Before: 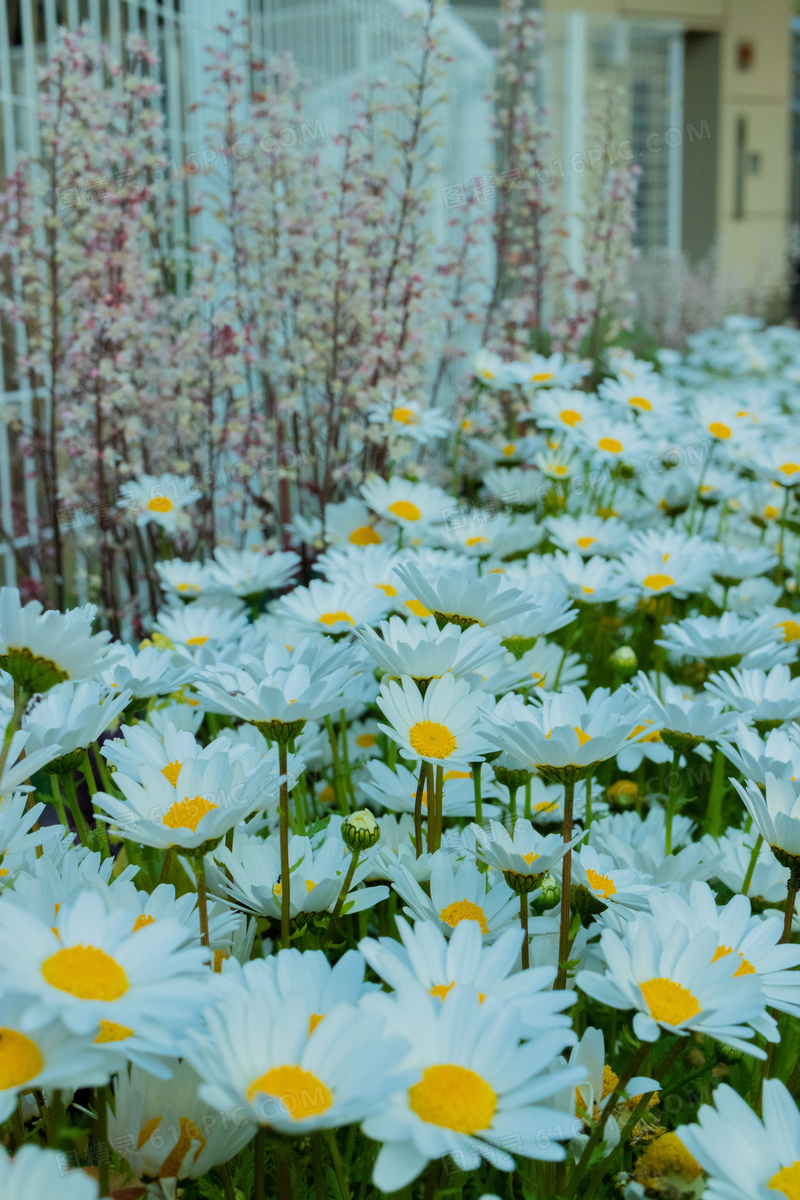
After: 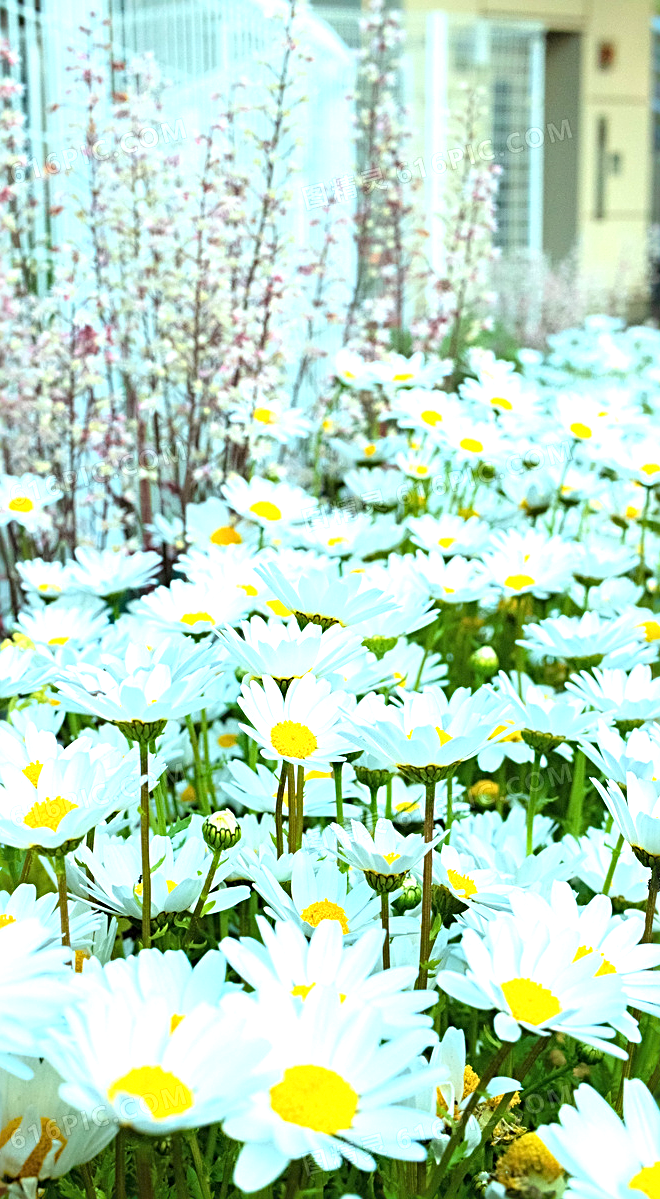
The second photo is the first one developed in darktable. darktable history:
exposure: black level correction 0, exposure 1.452 EV, compensate highlight preservation false
sharpen: radius 2.616, amount 0.681
crop: left 17.408%, bottom 0.043%
